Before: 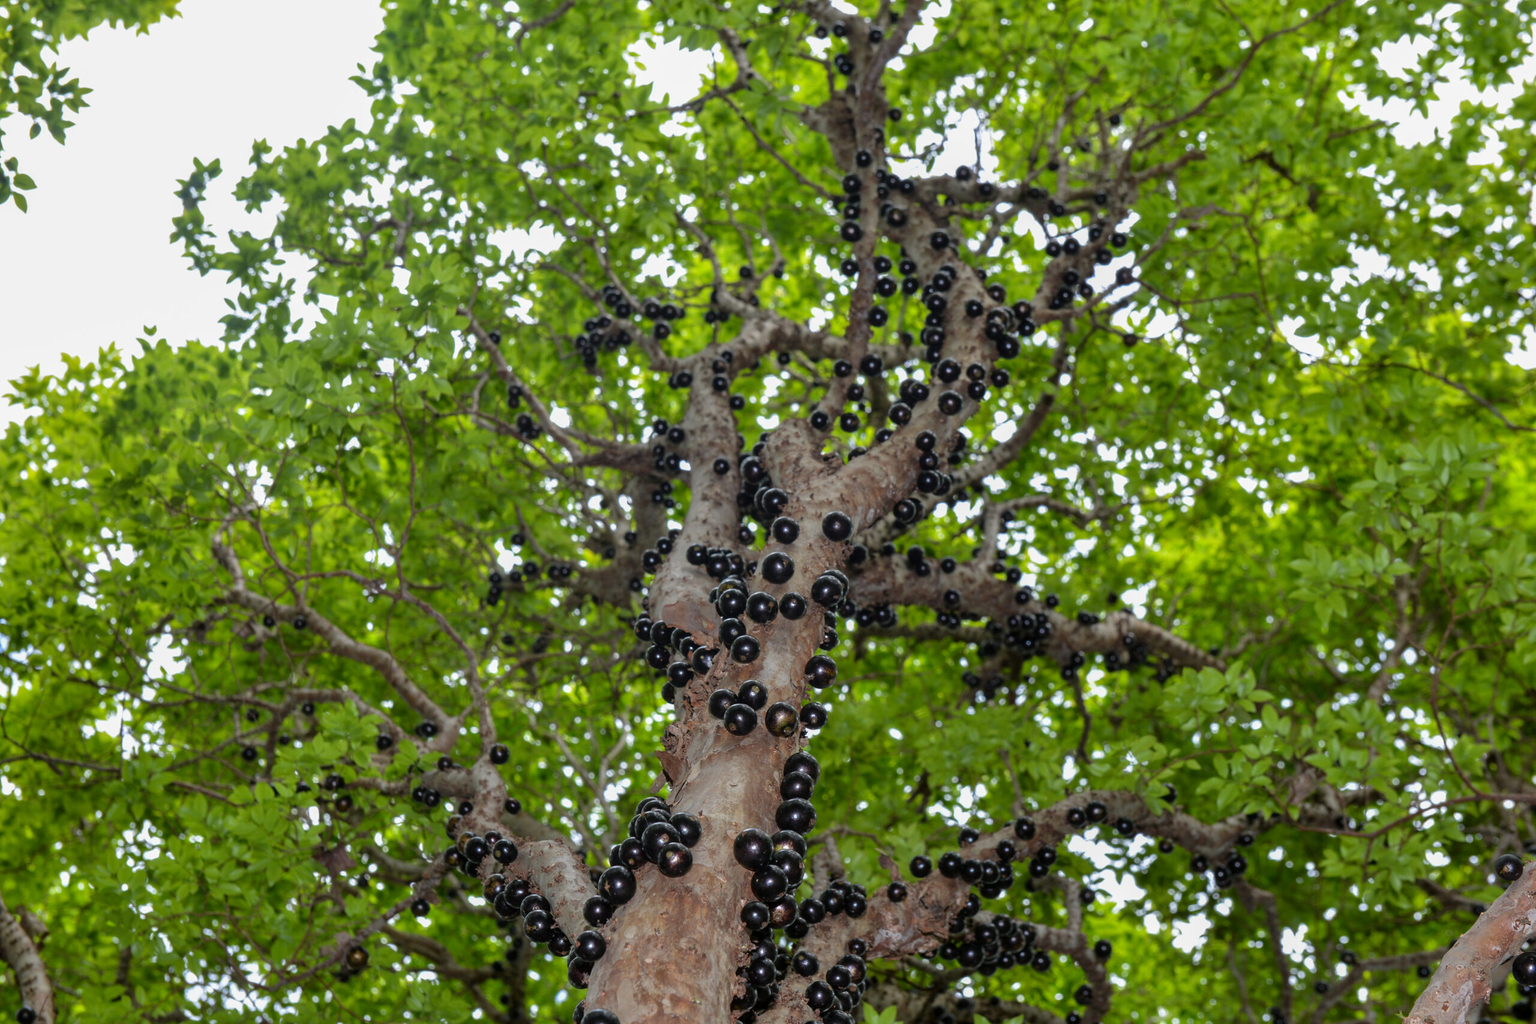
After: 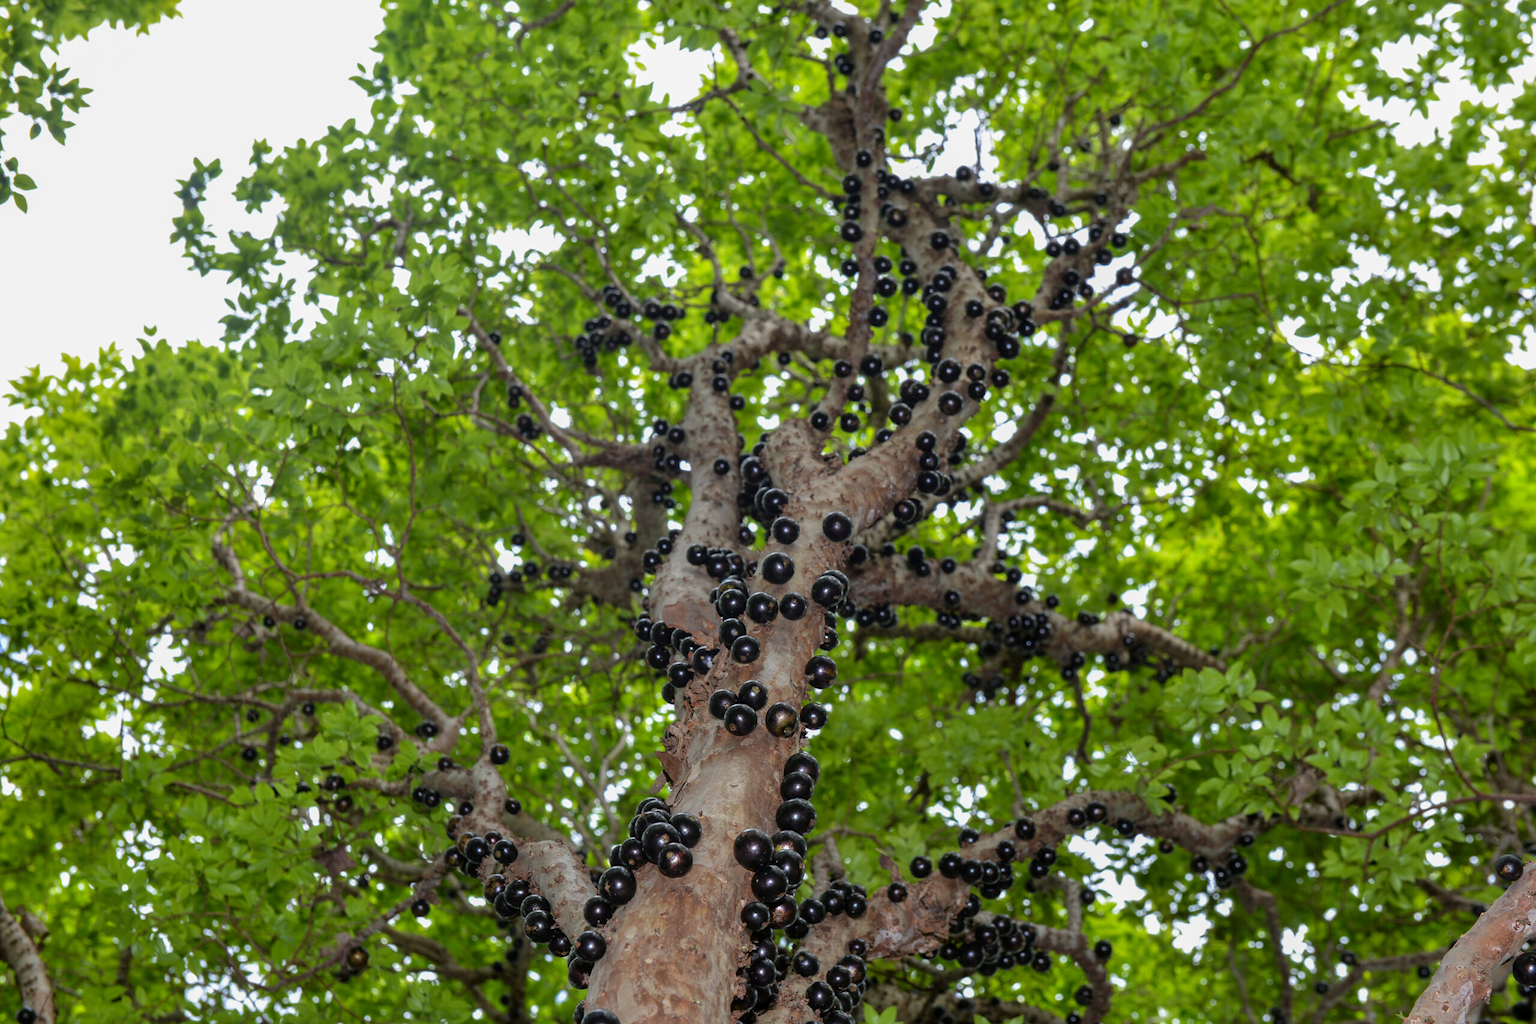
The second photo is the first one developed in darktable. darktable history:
exposure: compensate highlight preservation false
velvia: strength 9.18%
